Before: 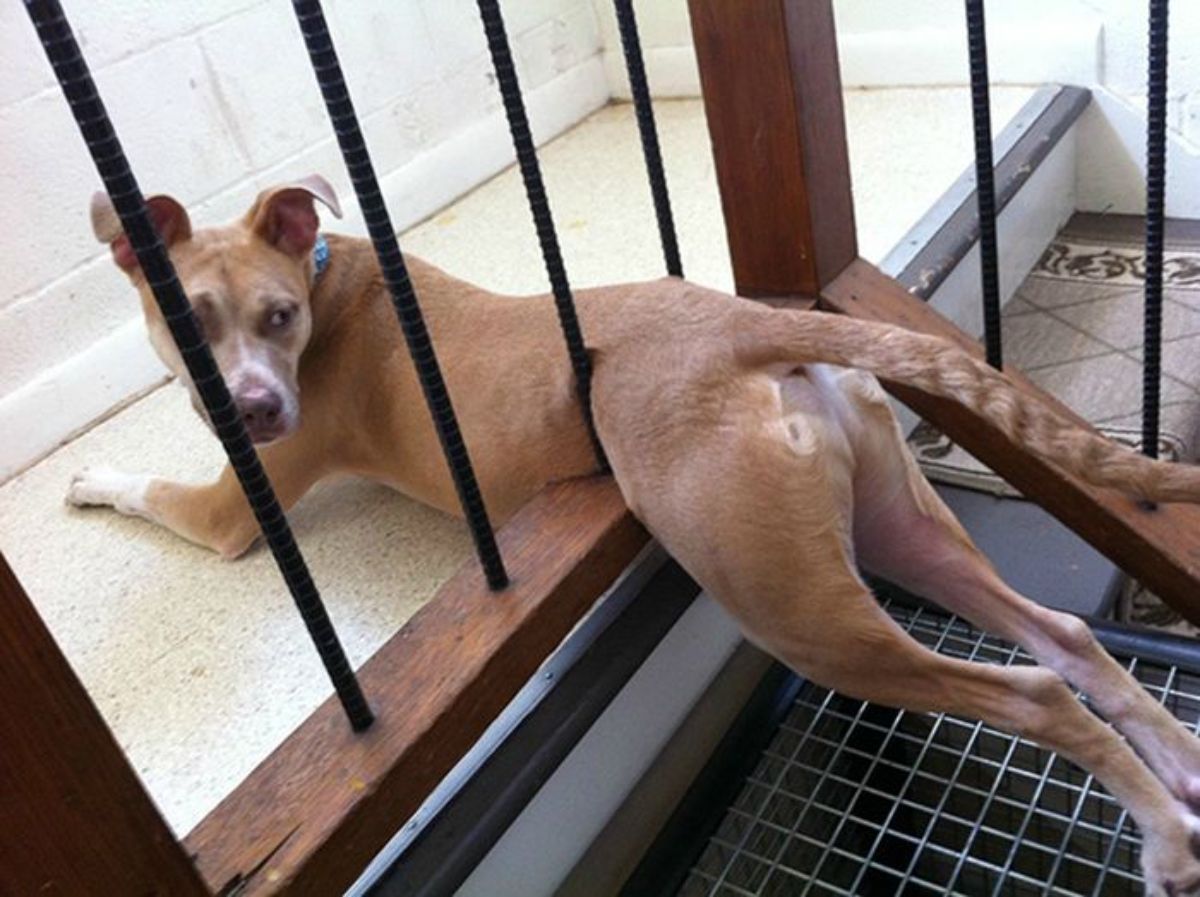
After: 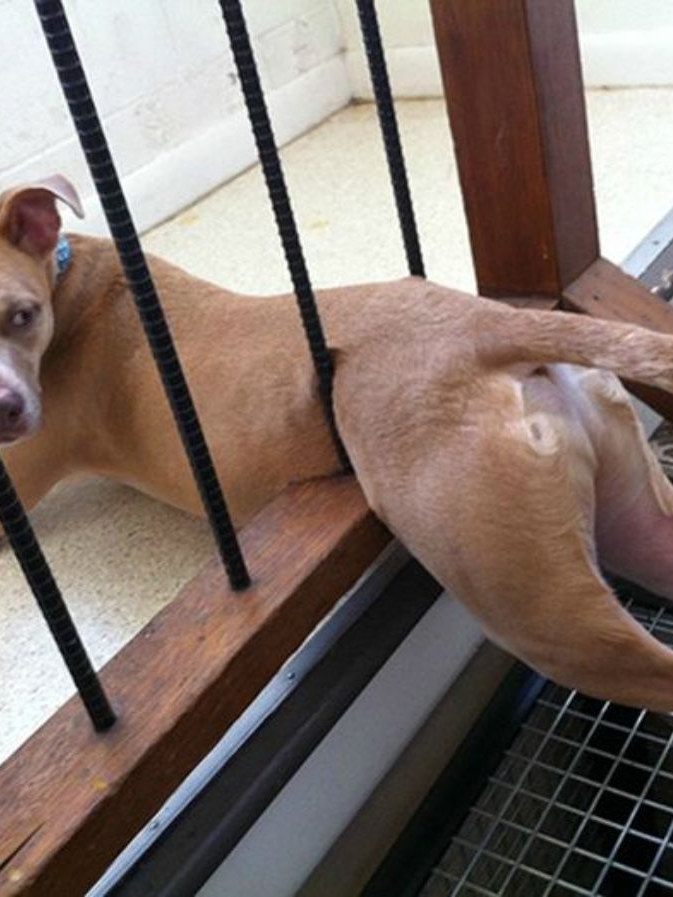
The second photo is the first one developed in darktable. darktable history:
crop: left 21.573%, right 22.324%
